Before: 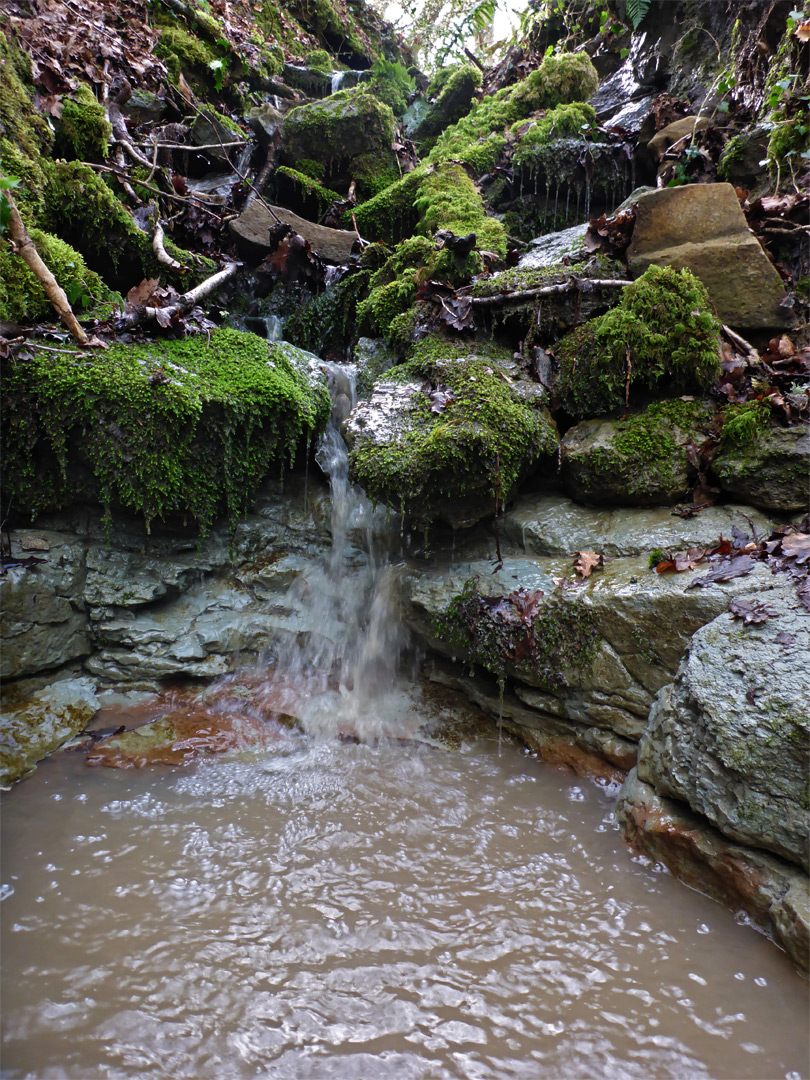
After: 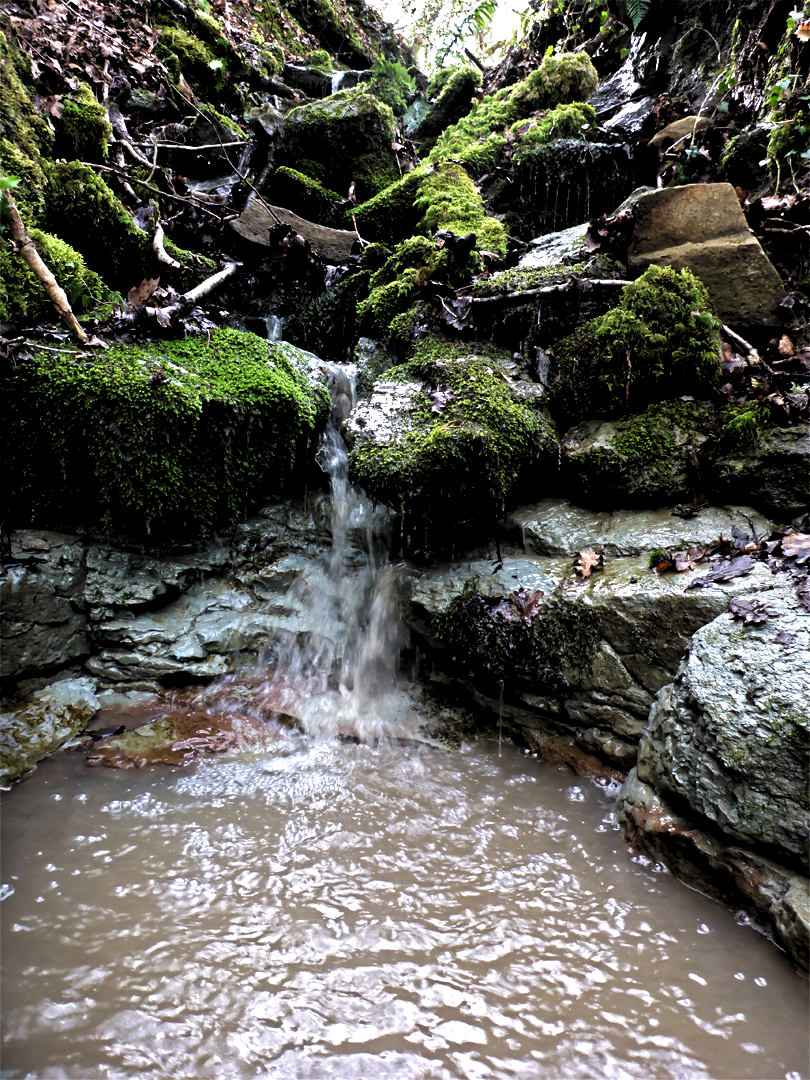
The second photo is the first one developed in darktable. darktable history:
levels: levels [0.129, 0.519, 0.867]
tone equalizer: -8 EV -0.429 EV, -7 EV -0.399 EV, -6 EV -0.326 EV, -5 EV -0.243 EV, -3 EV 0.241 EV, -2 EV 0.361 EV, -1 EV 0.403 EV, +0 EV 0.426 EV
